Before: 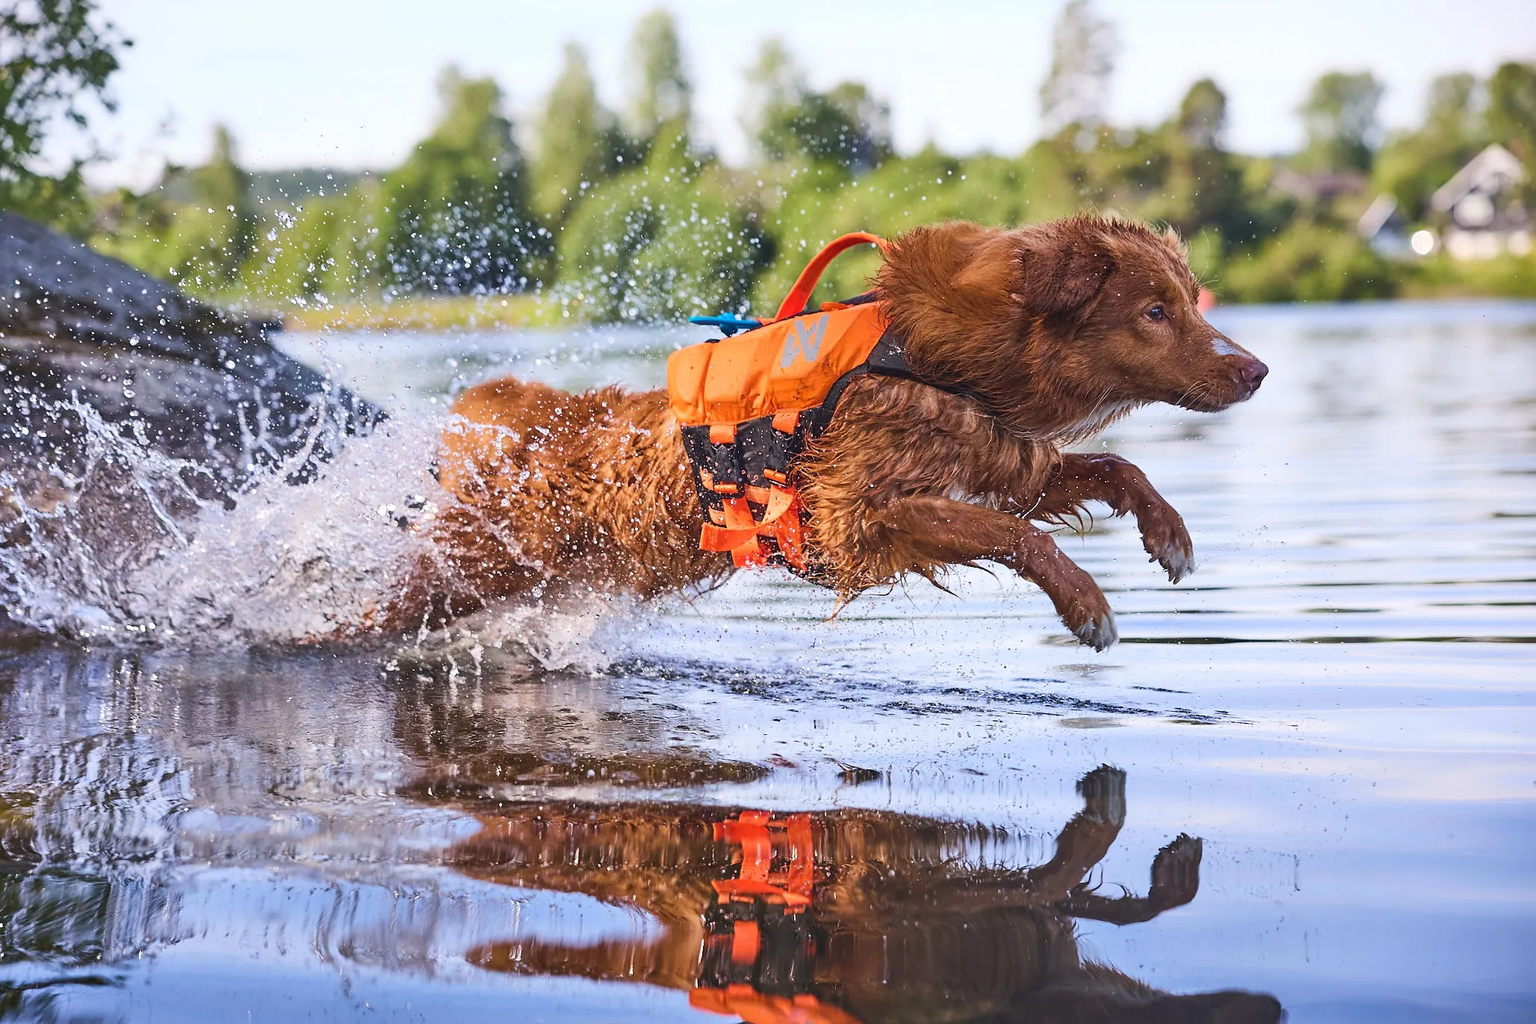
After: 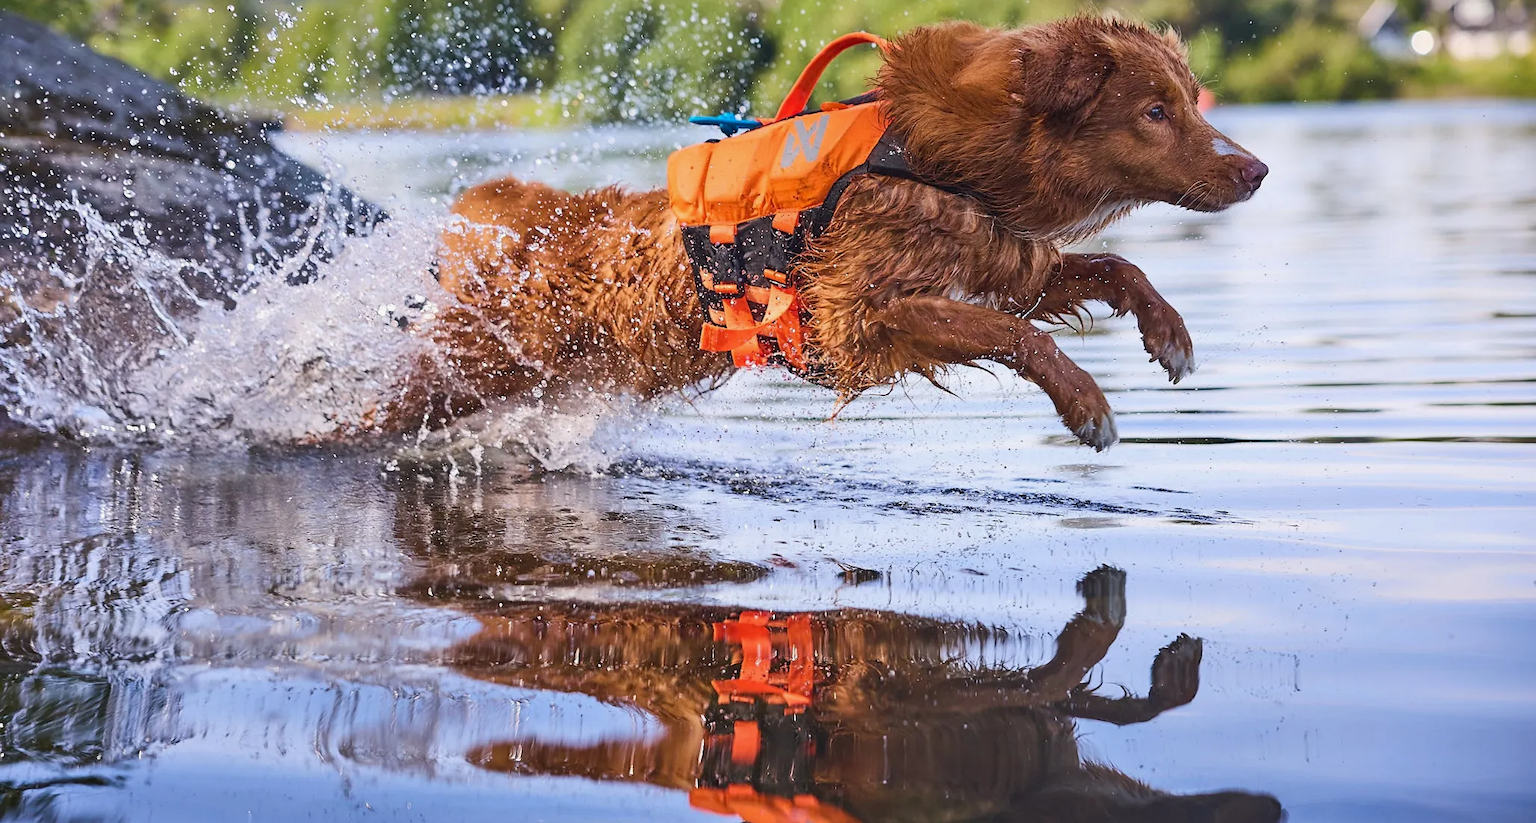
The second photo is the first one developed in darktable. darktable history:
crop and rotate: top 19.555%
exposure: black level correction 0.002, exposure -0.105 EV, compensate highlight preservation false
